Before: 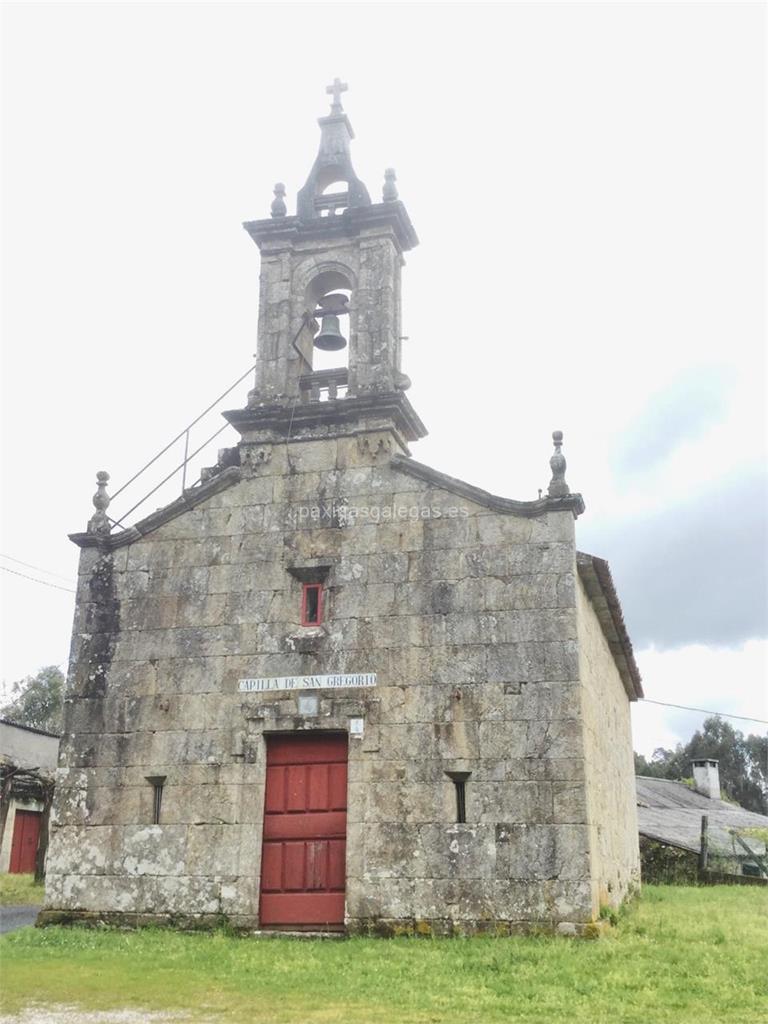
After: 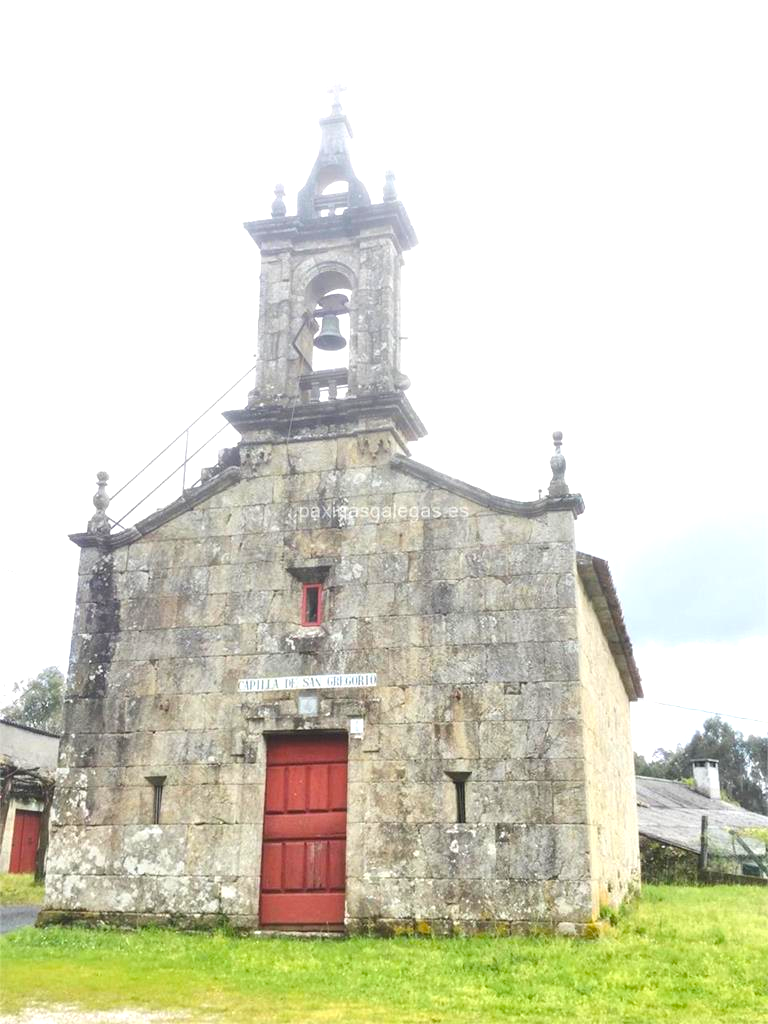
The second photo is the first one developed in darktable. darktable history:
exposure: exposure 0.6 EV, compensate highlight preservation false
color balance: output saturation 120%
